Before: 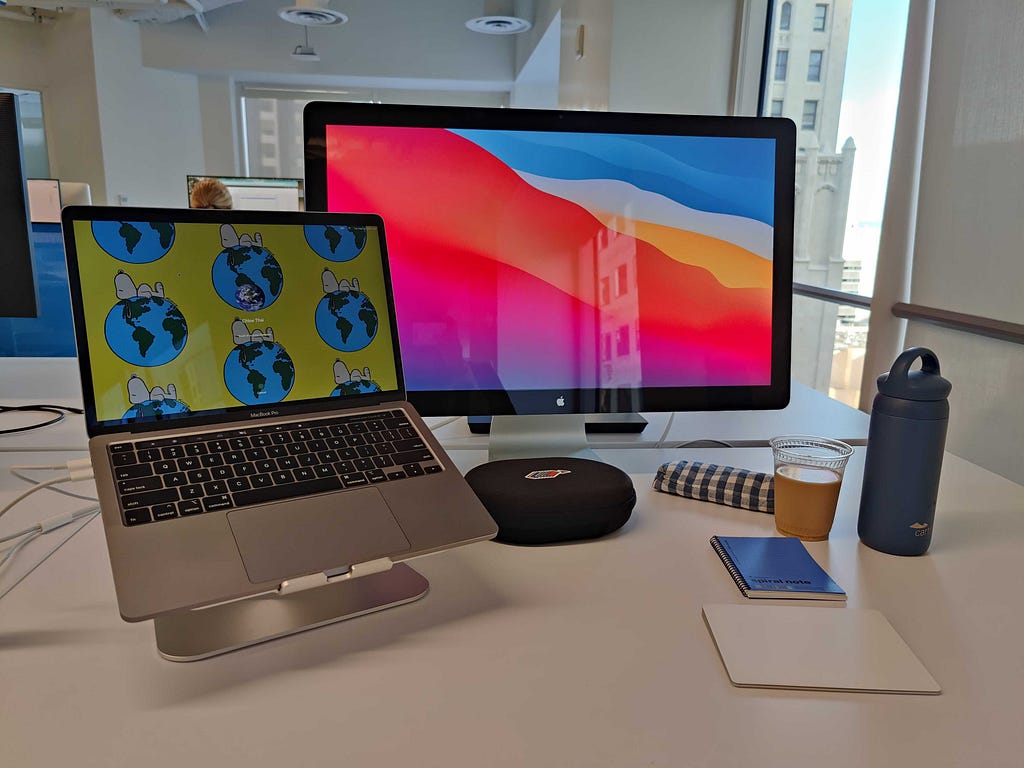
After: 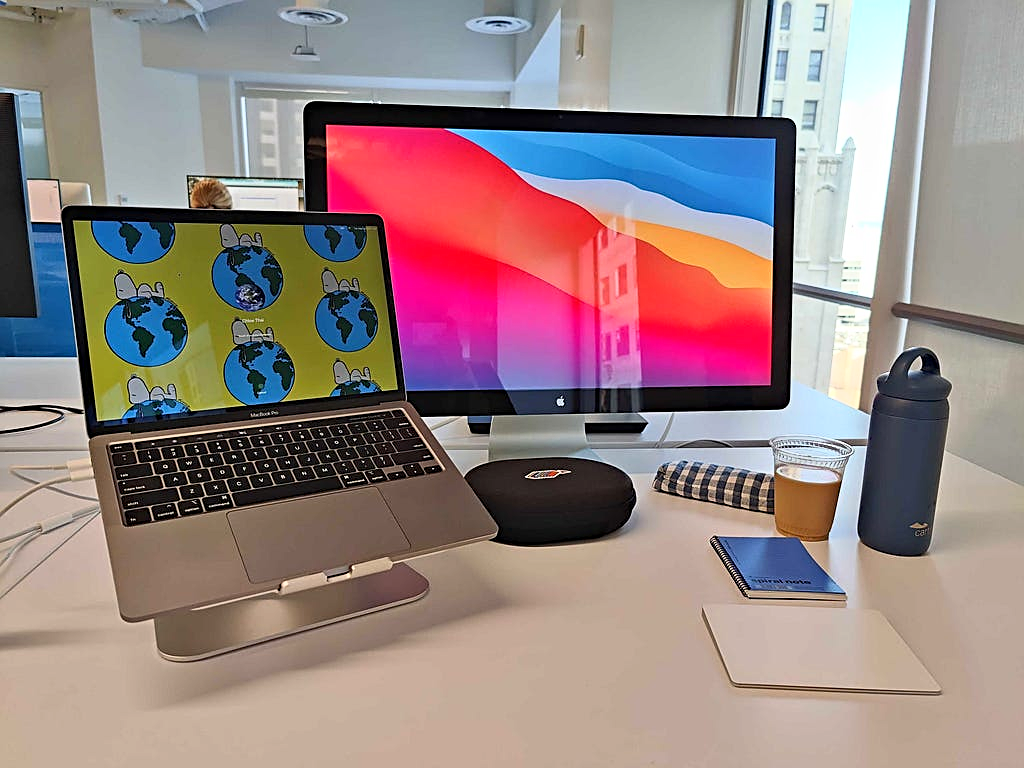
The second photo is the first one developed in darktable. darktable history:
base curve: curves: ch0 [(0, 0) (0.557, 0.834) (1, 1)]
sharpen: on, module defaults
